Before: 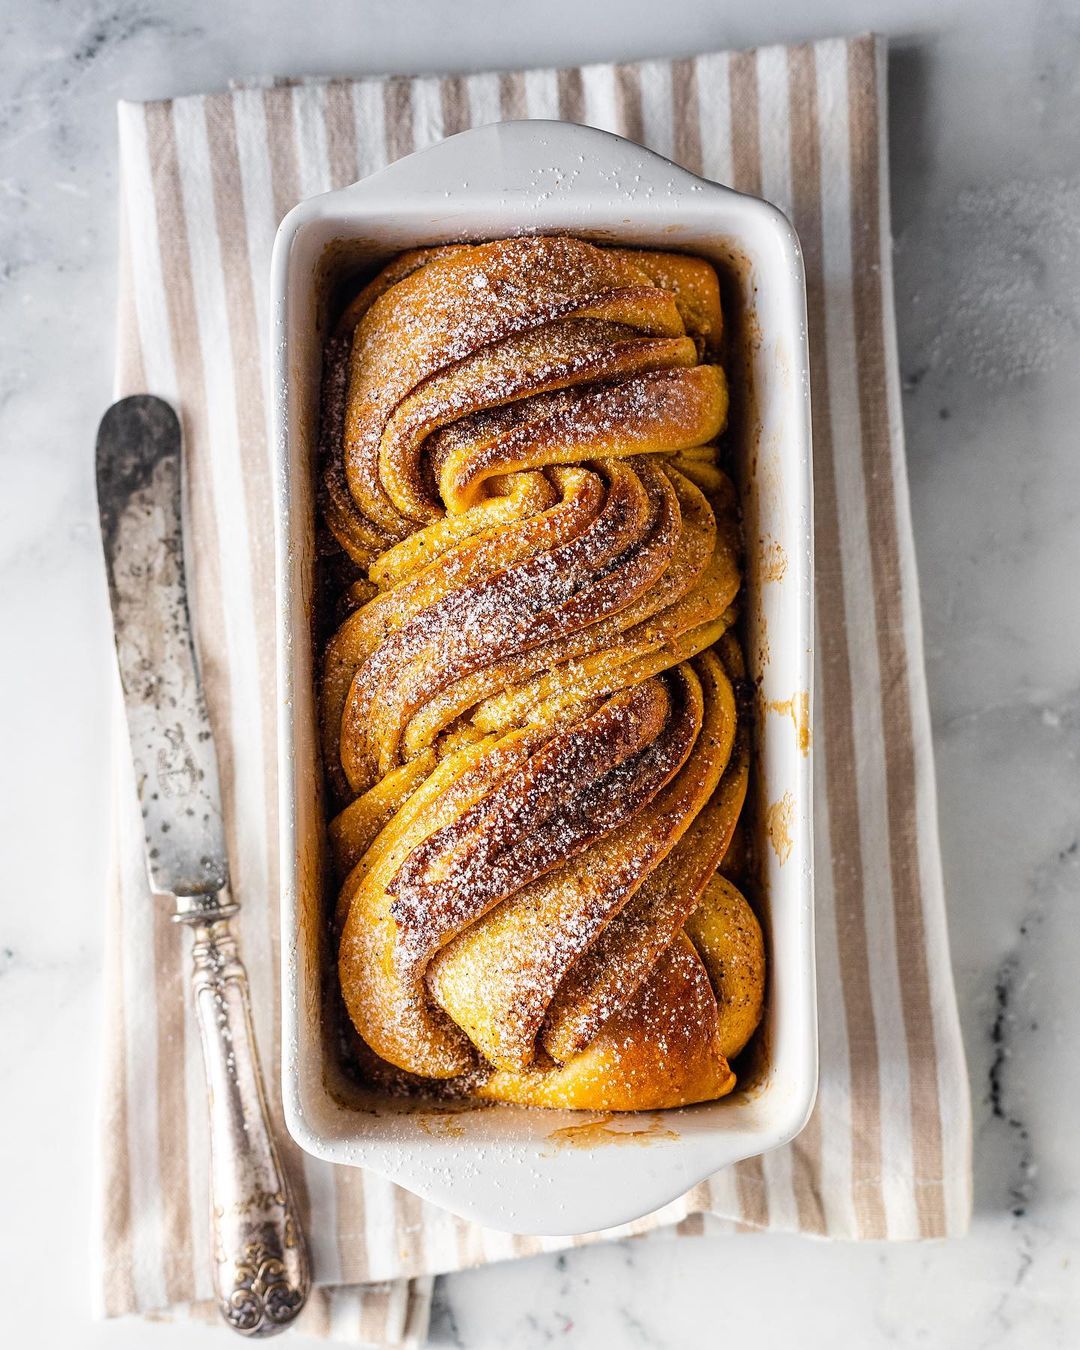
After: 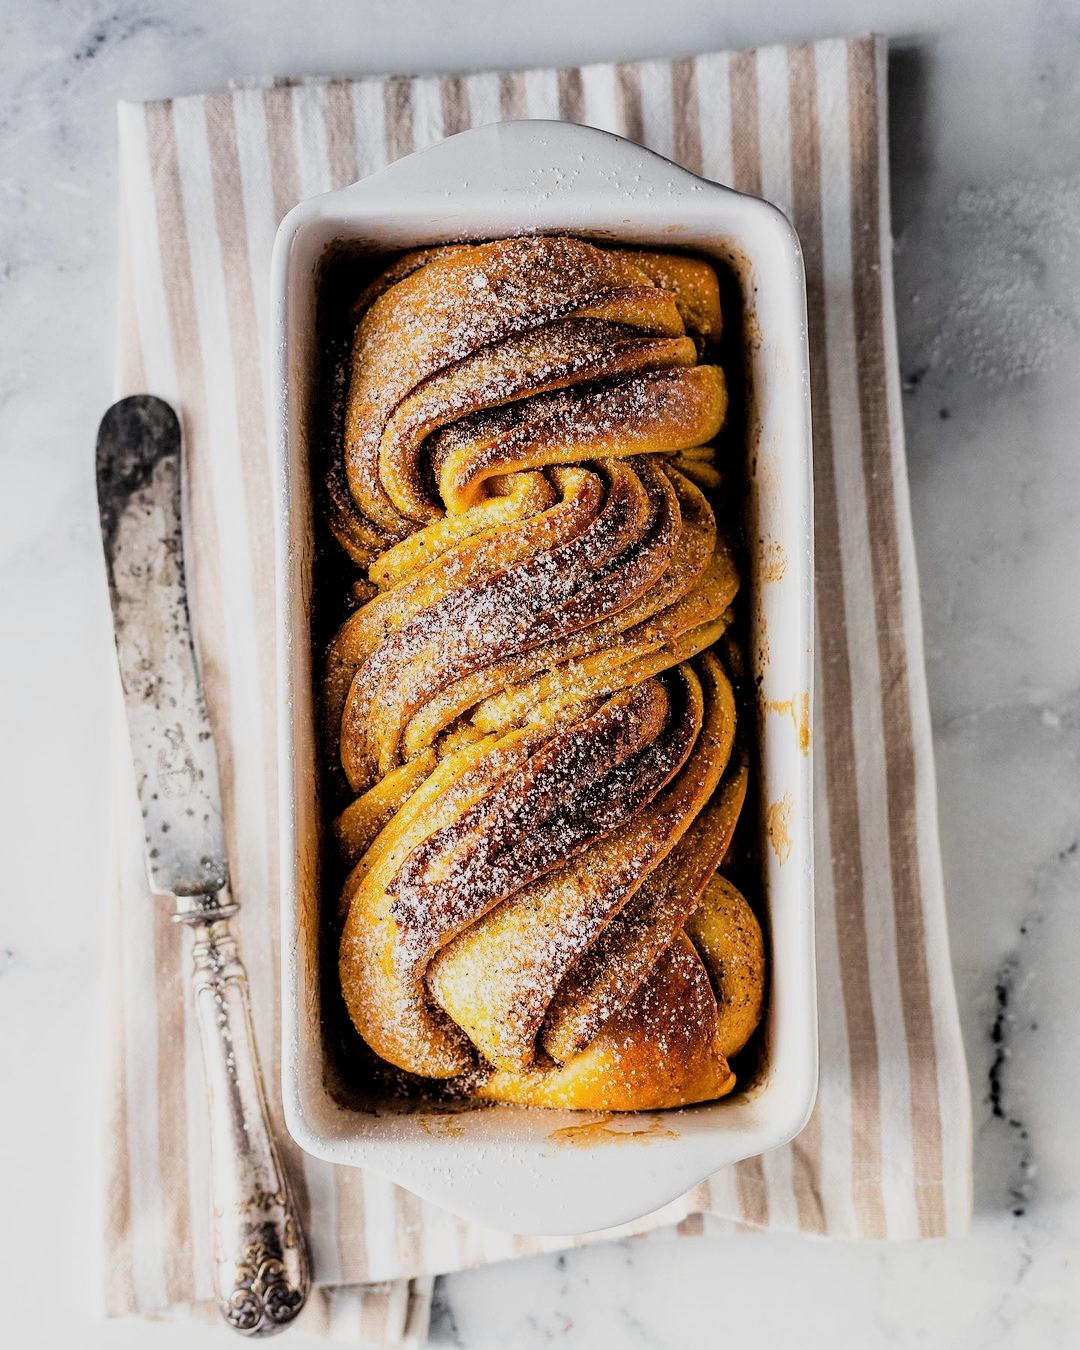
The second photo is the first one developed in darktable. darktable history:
filmic rgb: black relative exposure -5.12 EV, white relative exposure 3.96 EV, threshold 5.98 EV, hardness 2.9, contrast 1.3, highlights saturation mix -29.22%, enable highlight reconstruction true
